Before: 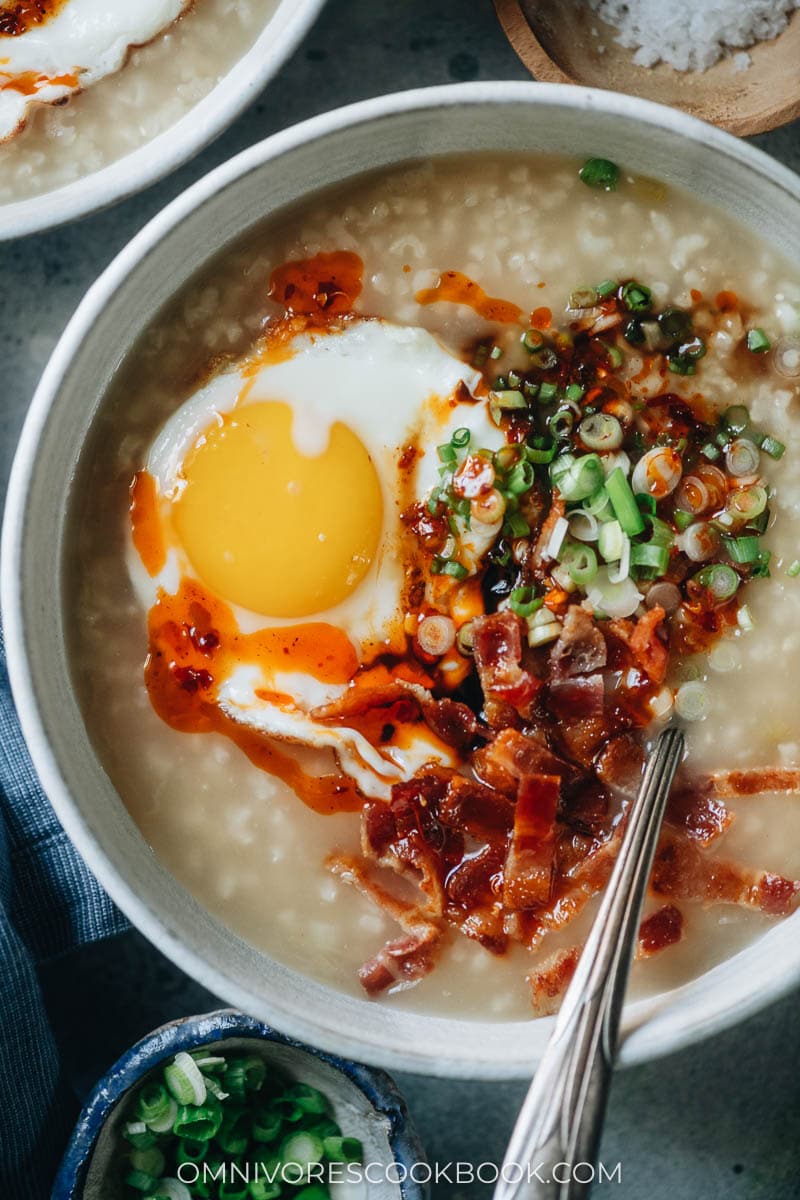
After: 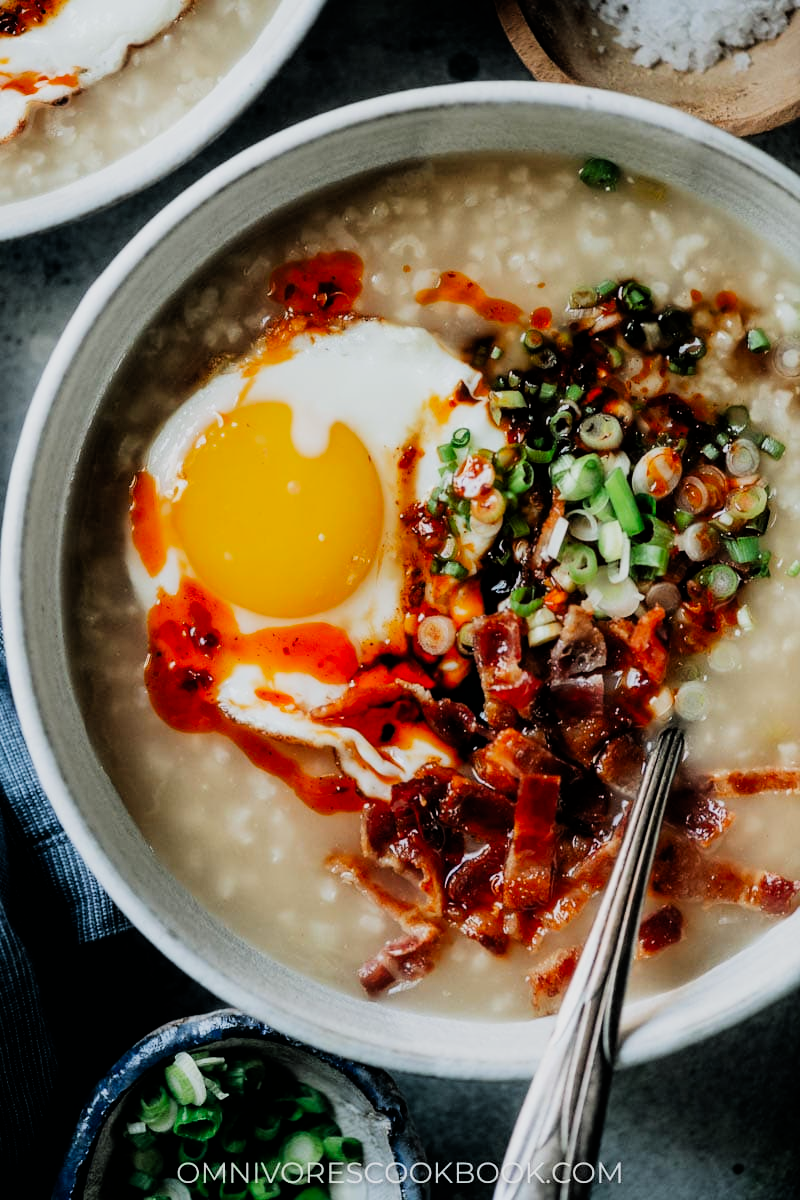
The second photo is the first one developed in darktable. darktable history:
filmic rgb: black relative exposure -5 EV, hardness 2.88, contrast 1.4, highlights saturation mix -30%
vibrance: vibrance 100%
